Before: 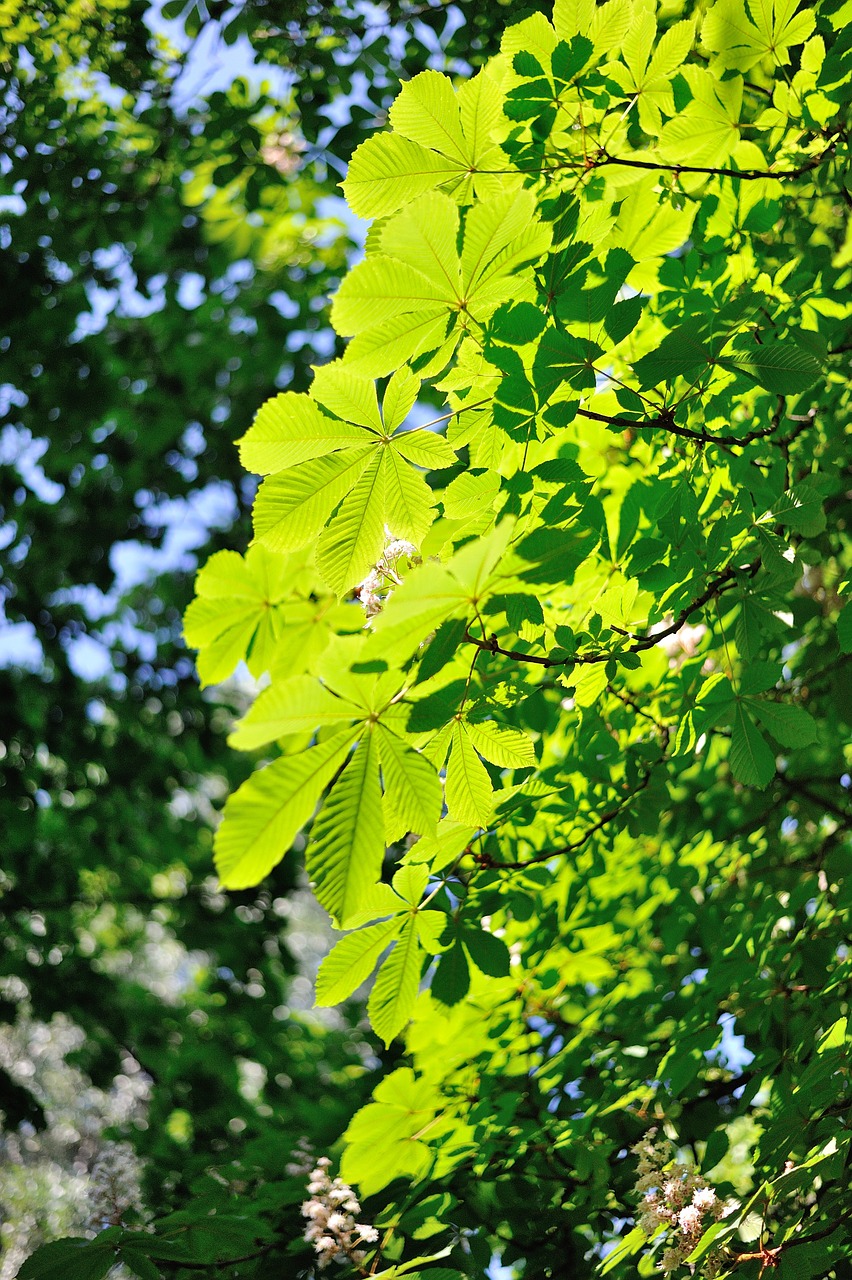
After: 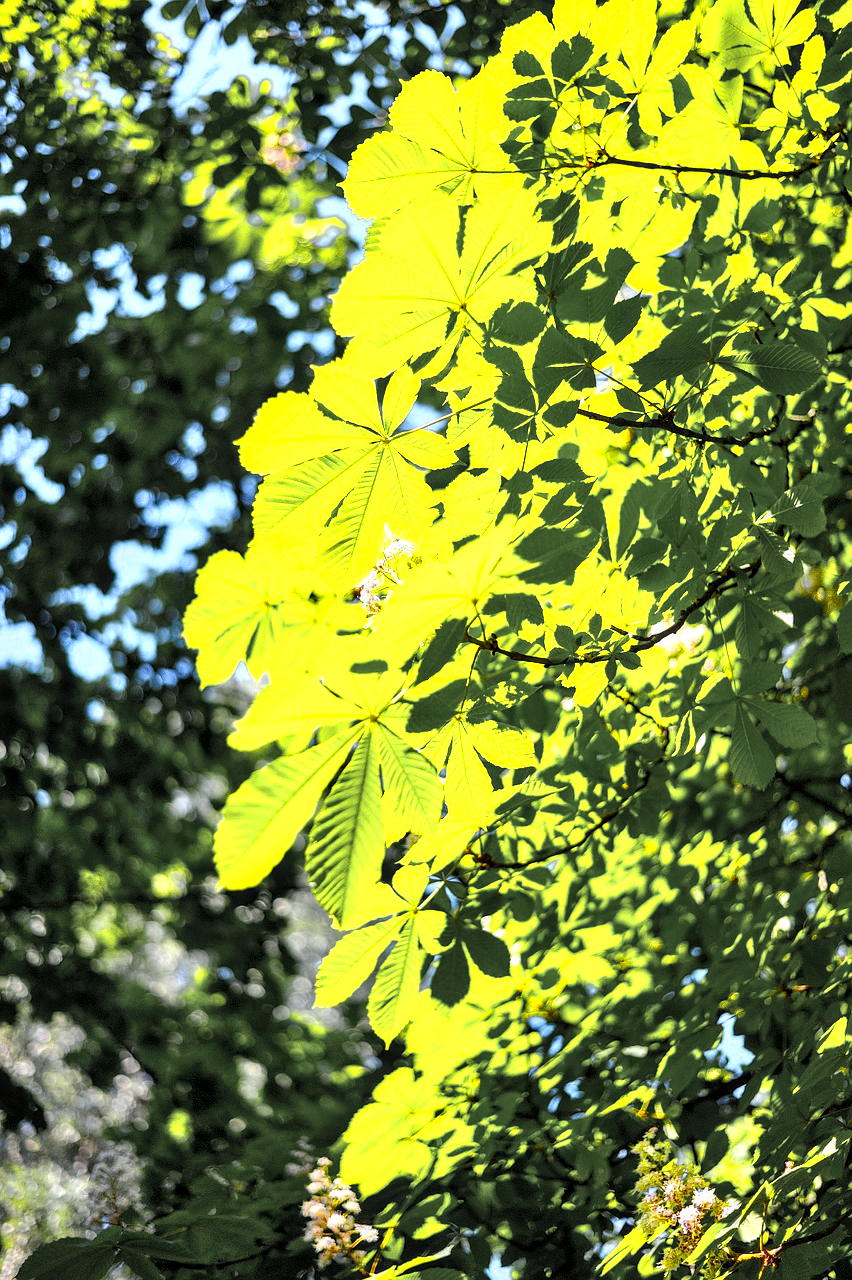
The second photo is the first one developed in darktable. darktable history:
local contrast: detail 130%
color balance rgb: linear chroma grading › global chroma 15%, perceptual saturation grading › global saturation 30%
color zones: curves: ch0 [(0.004, 0.306) (0.107, 0.448) (0.252, 0.656) (0.41, 0.398) (0.595, 0.515) (0.768, 0.628)]; ch1 [(0.07, 0.323) (0.151, 0.452) (0.252, 0.608) (0.346, 0.221) (0.463, 0.189) (0.61, 0.368) (0.735, 0.395) (0.921, 0.412)]; ch2 [(0, 0.476) (0.132, 0.512) (0.243, 0.512) (0.397, 0.48) (0.522, 0.376) (0.634, 0.536) (0.761, 0.46)]
